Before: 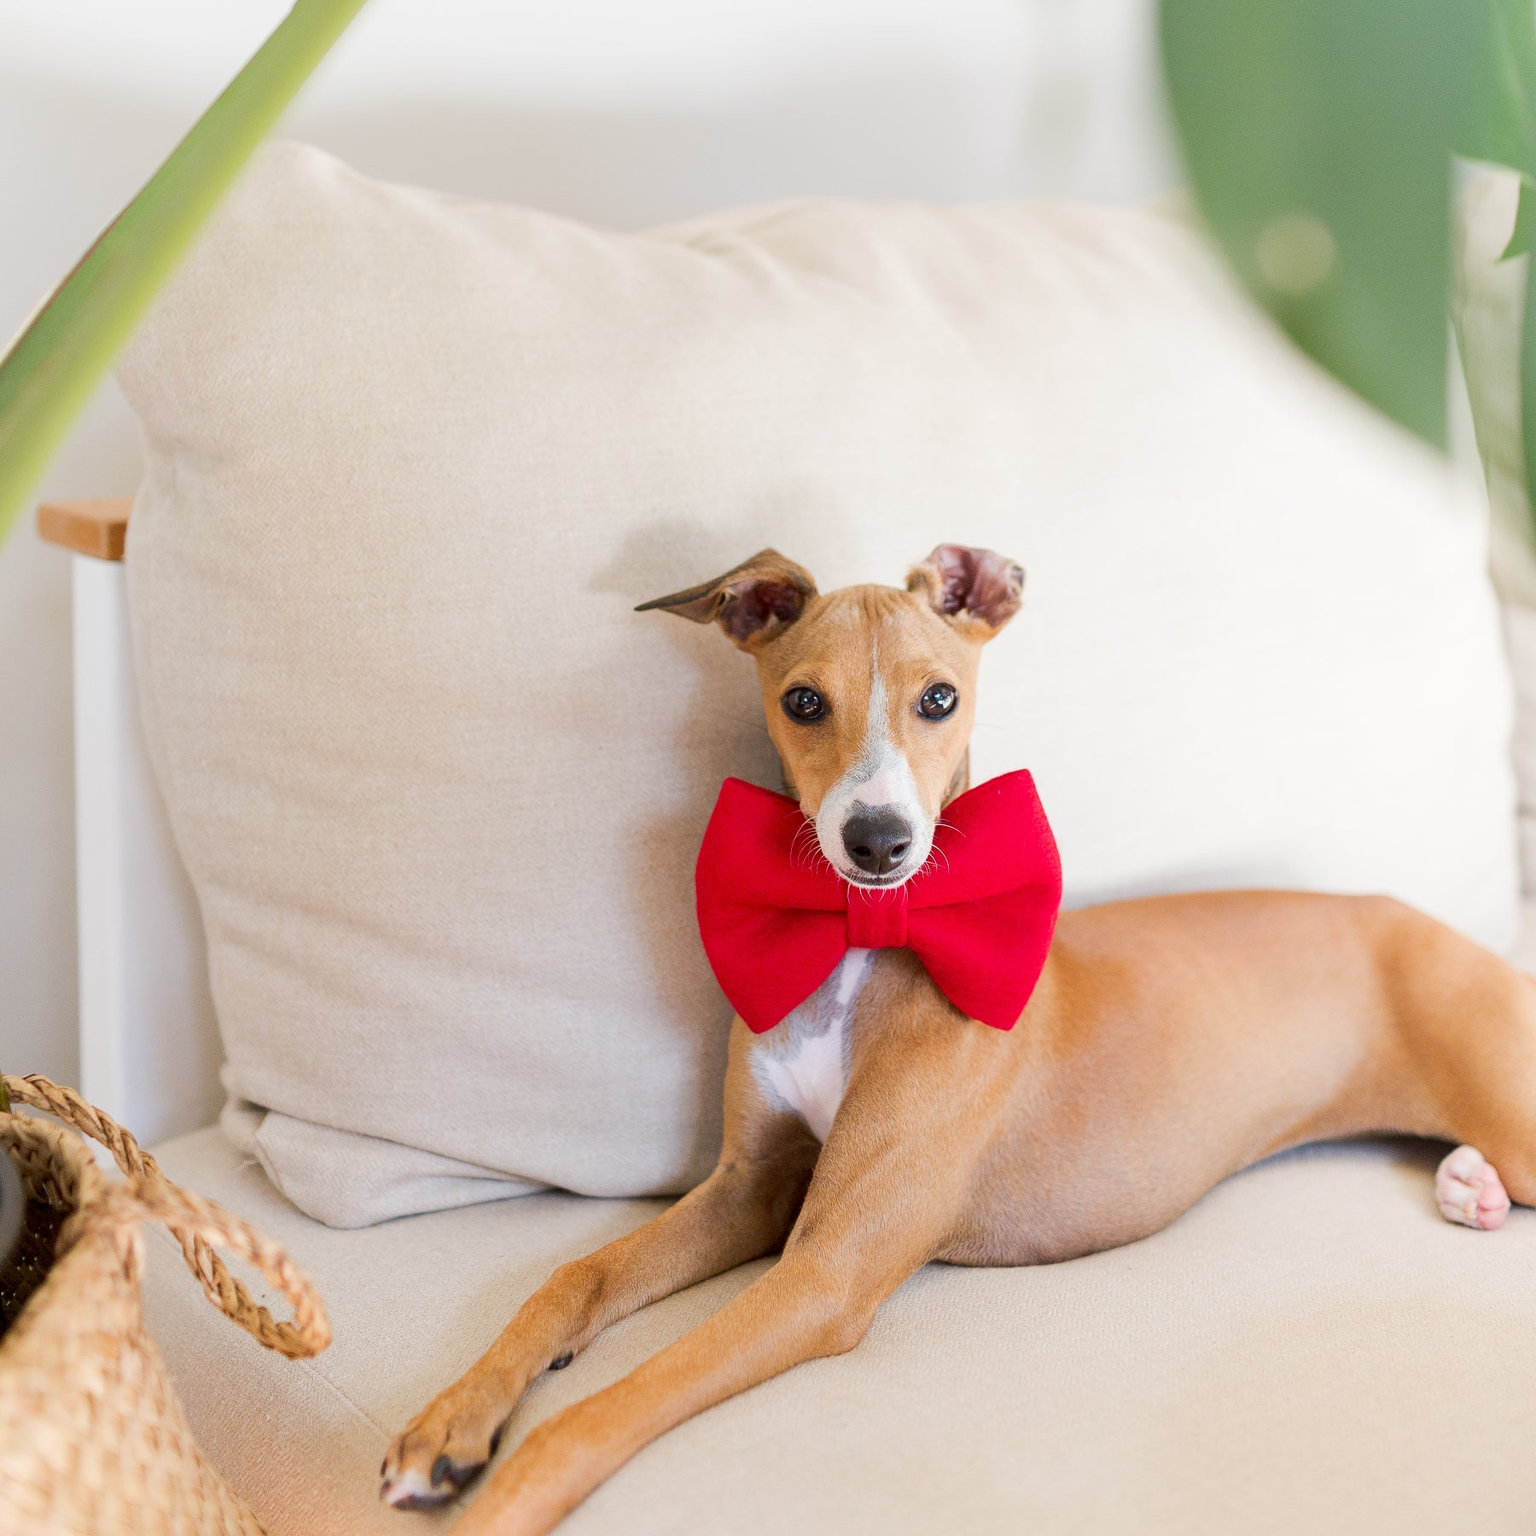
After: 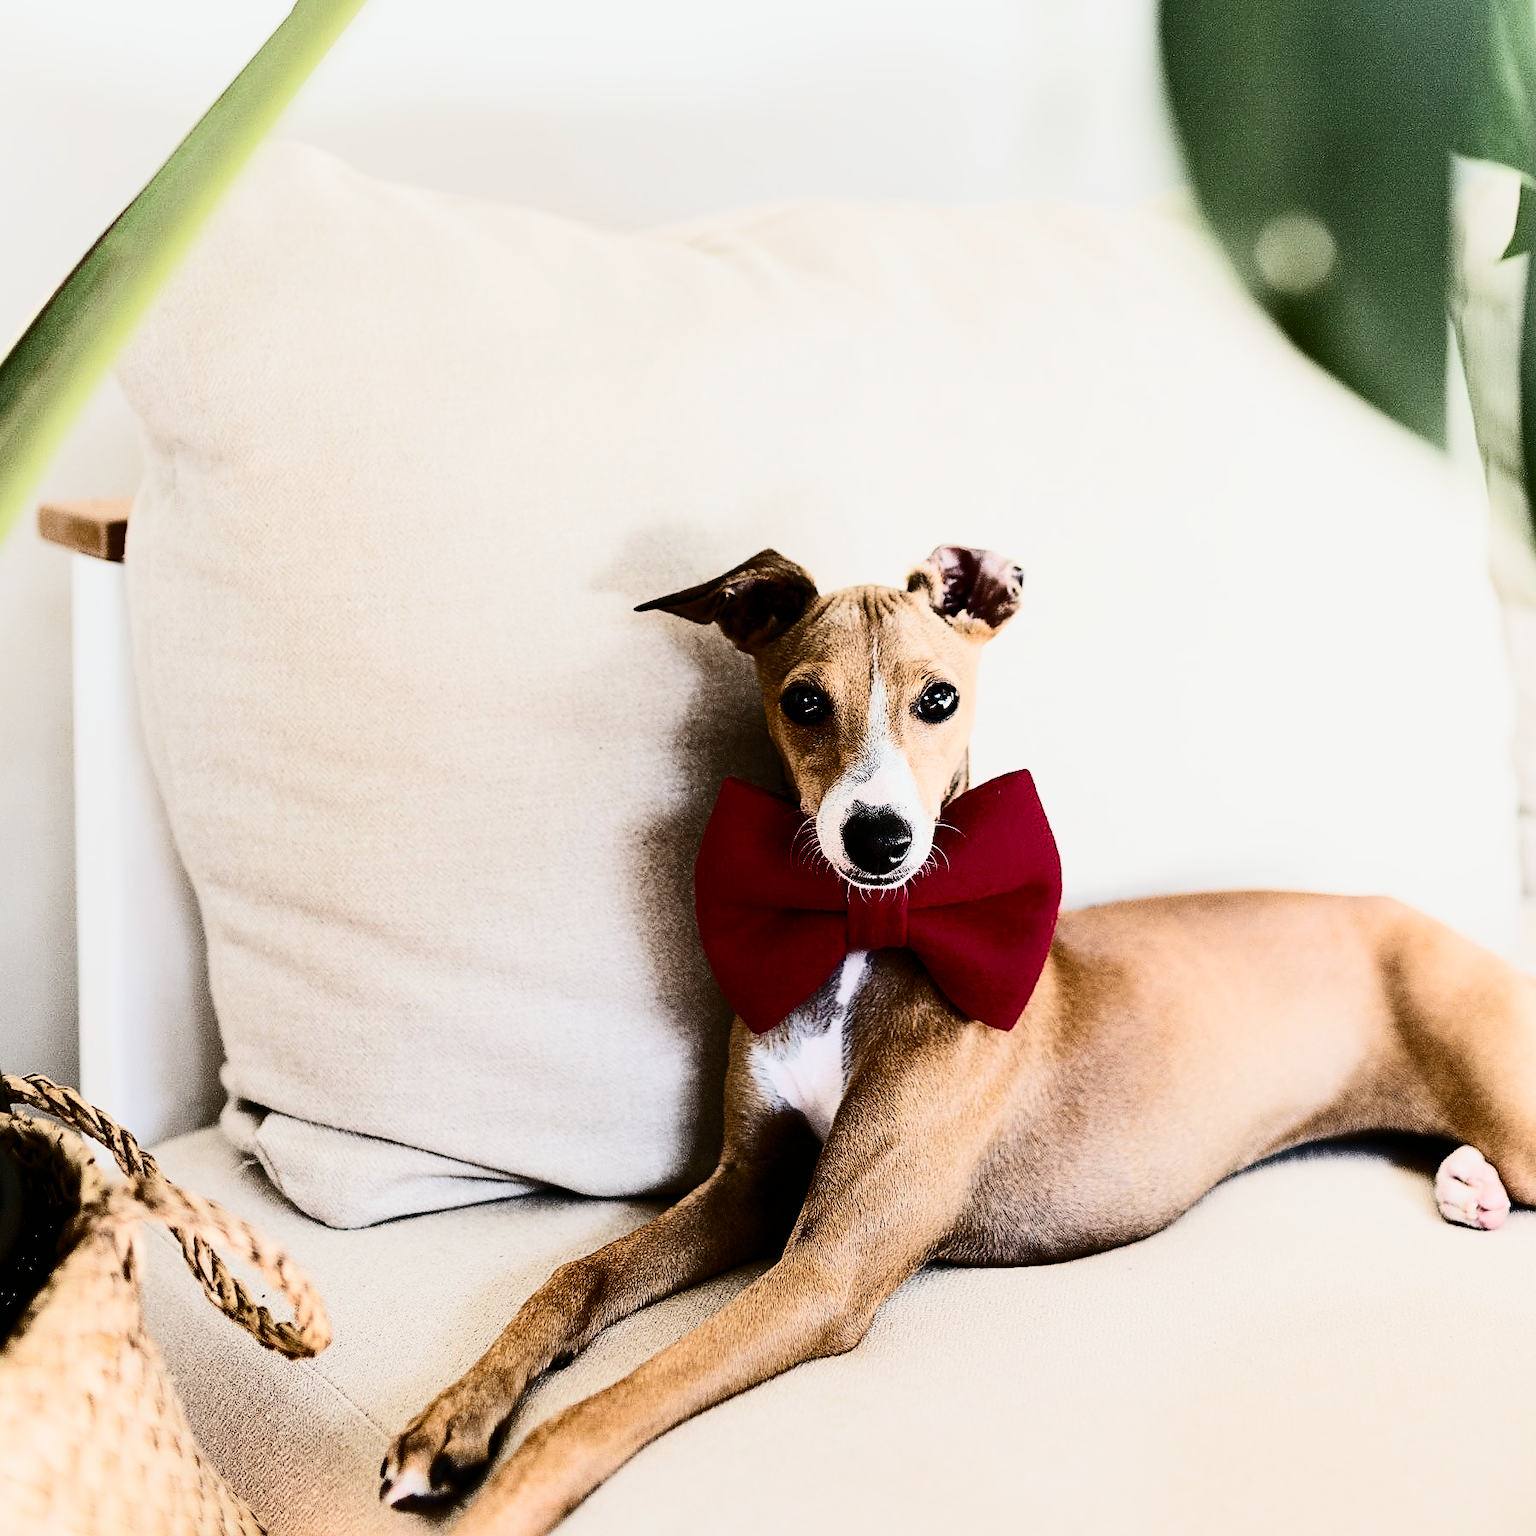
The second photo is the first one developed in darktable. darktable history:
filmic rgb: black relative exposure -7.49 EV, white relative exposure 4.99 EV, hardness 3.33, contrast 1.298
color balance rgb: global offset › luminance -0.34%, global offset › chroma 0.106%, global offset › hue 162.54°, perceptual saturation grading › global saturation 20%, perceptual saturation grading › highlights -25.164%, perceptual saturation grading › shadows 50.19%, perceptual brilliance grading › highlights 1.692%, perceptual brilliance grading › mid-tones -50.349%, perceptual brilliance grading › shadows -49.74%
sharpen: amount 0.496
contrast brightness saturation: contrast 0.378, brightness 0.11
